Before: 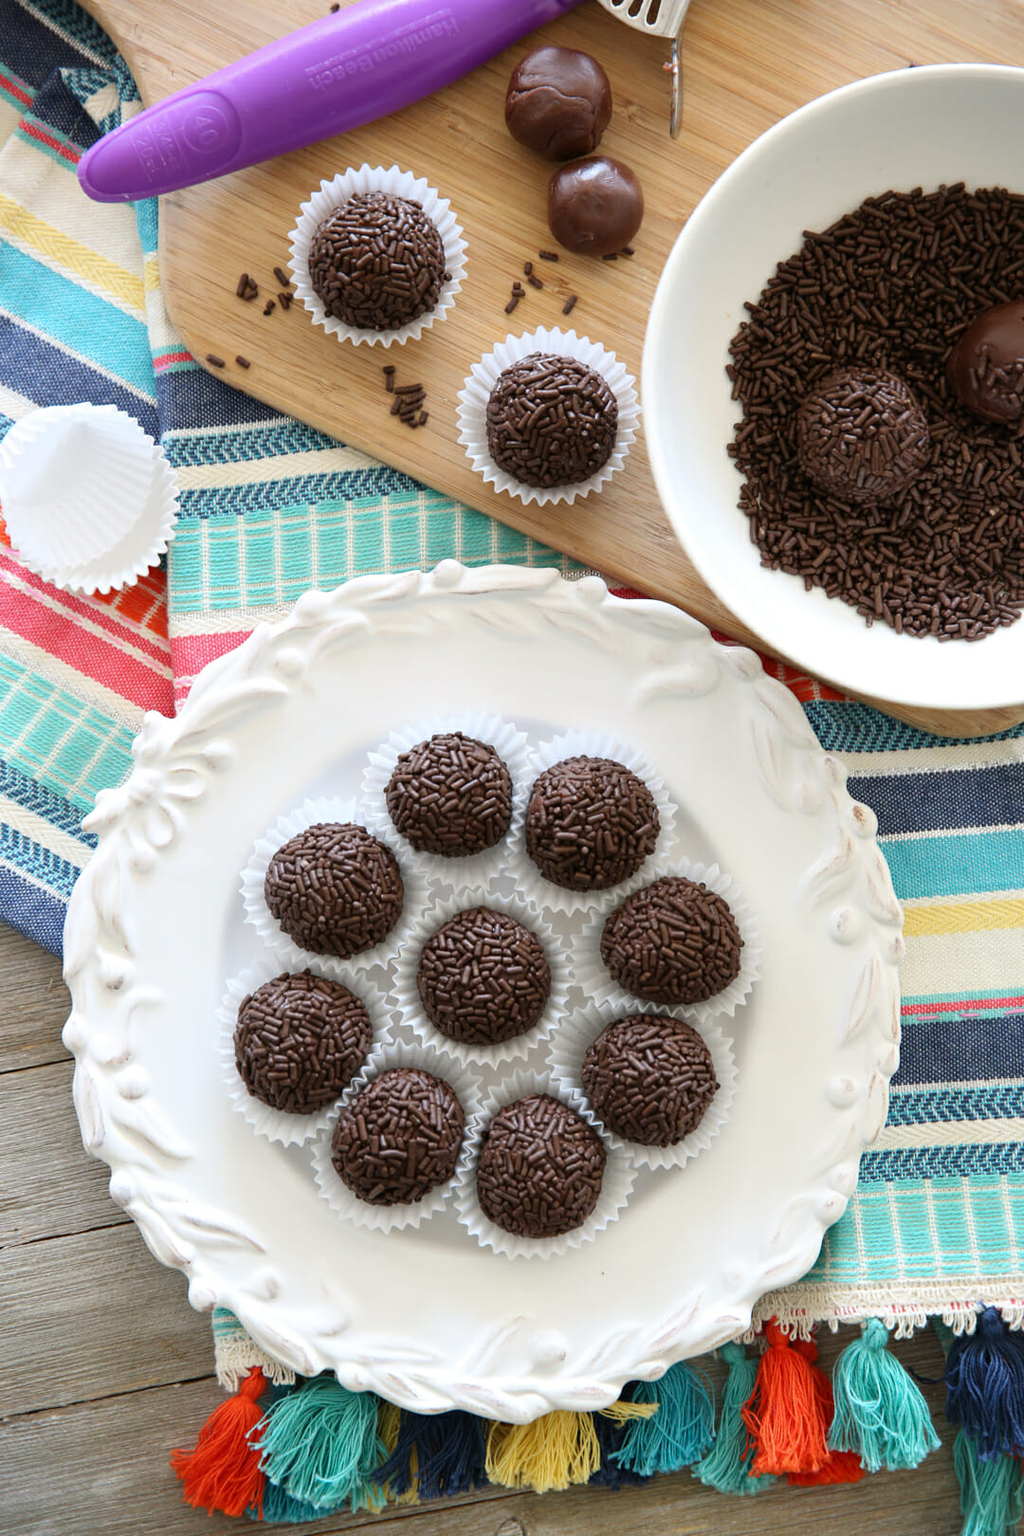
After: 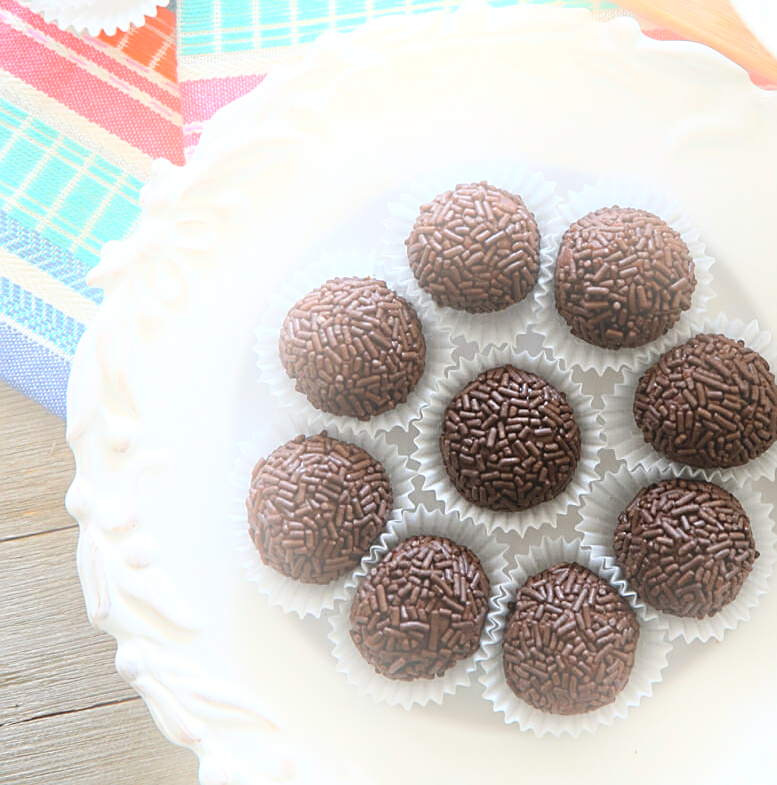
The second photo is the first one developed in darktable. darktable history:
crop: top 36.498%, right 27.964%, bottom 14.995%
sharpen: on, module defaults
bloom: on, module defaults
color correction: highlights a* -0.182, highlights b* -0.124
tone equalizer: on, module defaults
